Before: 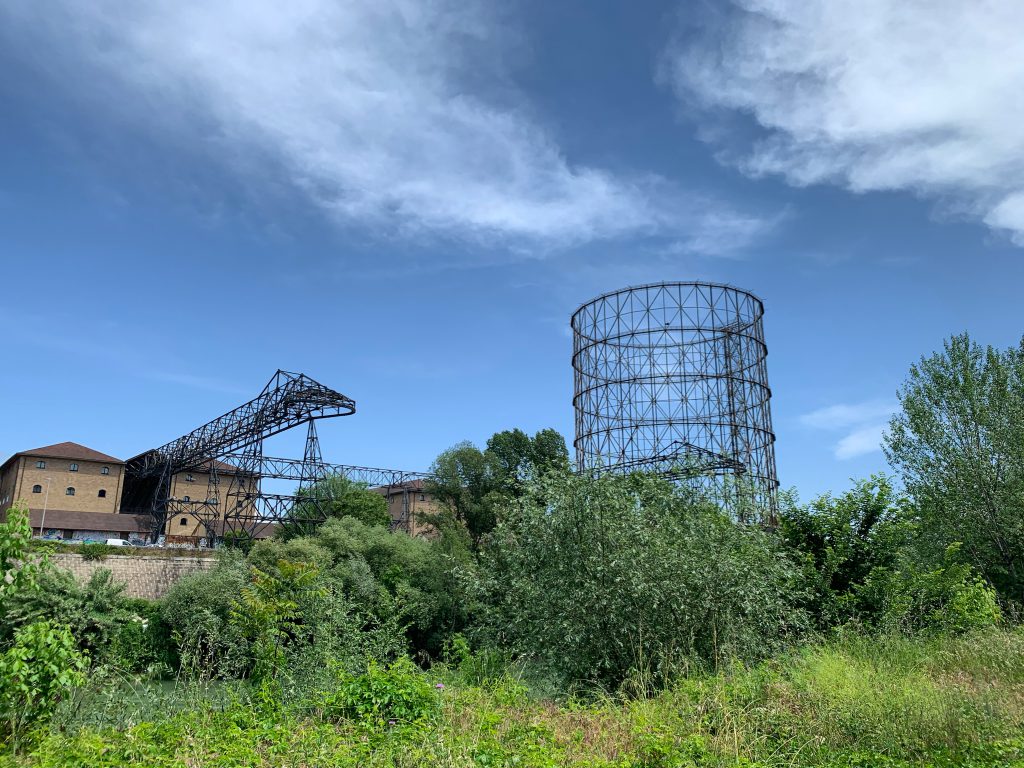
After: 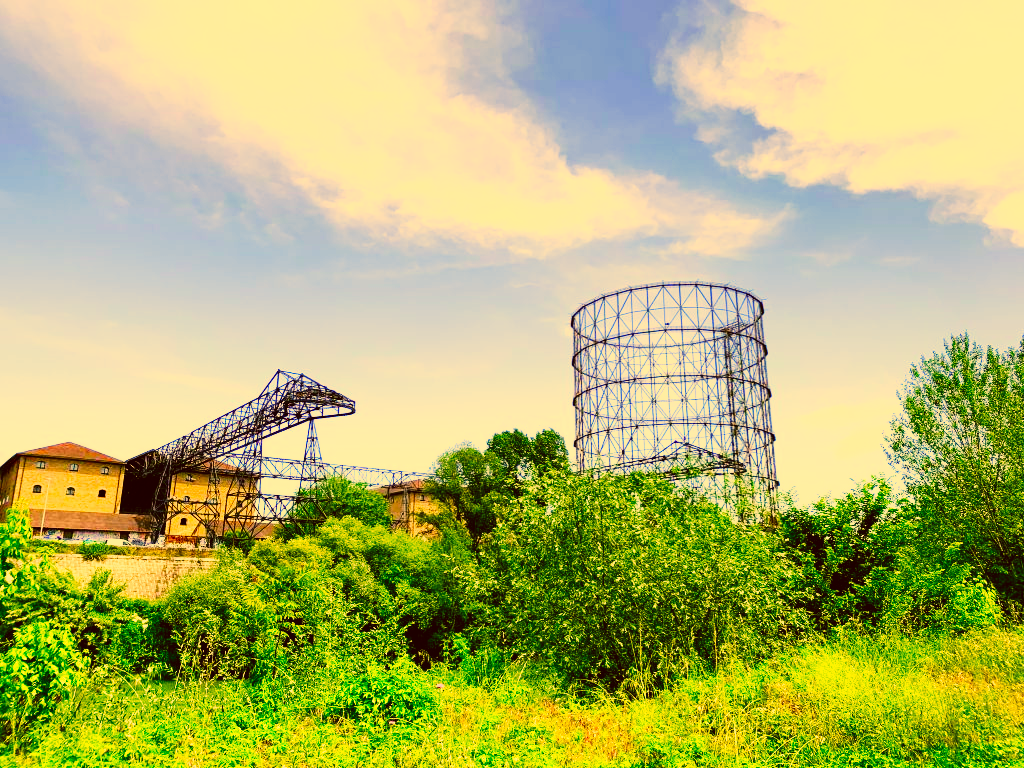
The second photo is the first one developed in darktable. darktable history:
color correction: highlights a* 10.99, highlights b* 30.17, shadows a* 2.69, shadows b* 17.96, saturation 1.76
base curve: curves: ch0 [(0, 0) (0.007, 0.004) (0.027, 0.03) (0.046, 0.07) (0.207, 0.54) (0.442, 0.872) (0.673, 0.972) (1, 1)], preserve colors none
